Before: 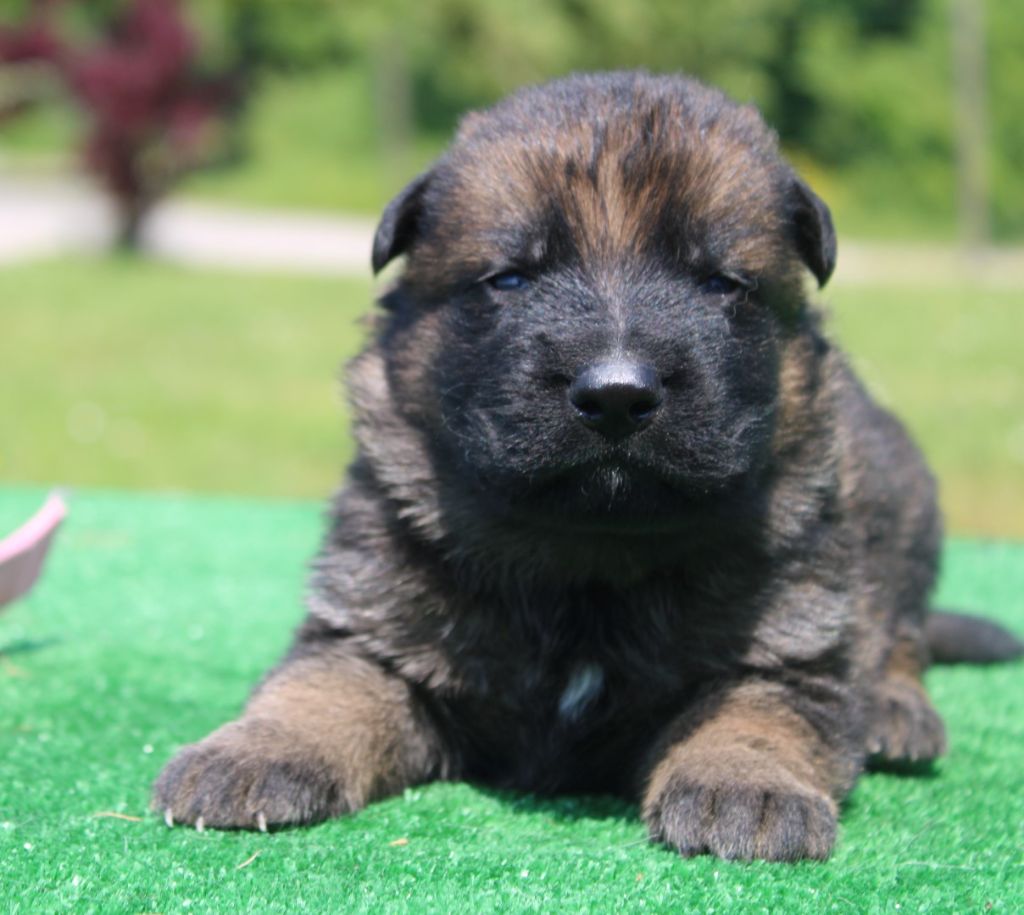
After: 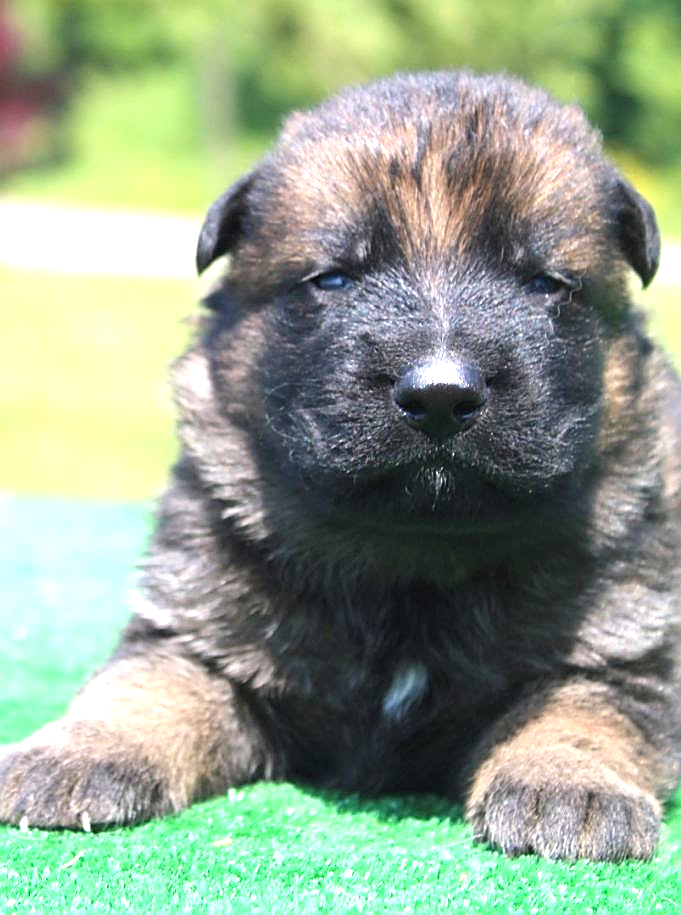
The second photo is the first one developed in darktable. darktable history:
sharpen: radius 1.416, amount 1.24, threshold 0.645
crop: left 17.237%, right 16.207%
exposure: exposure 1.135 EV, compensate exposure bias true, compensate highlight preservation false
